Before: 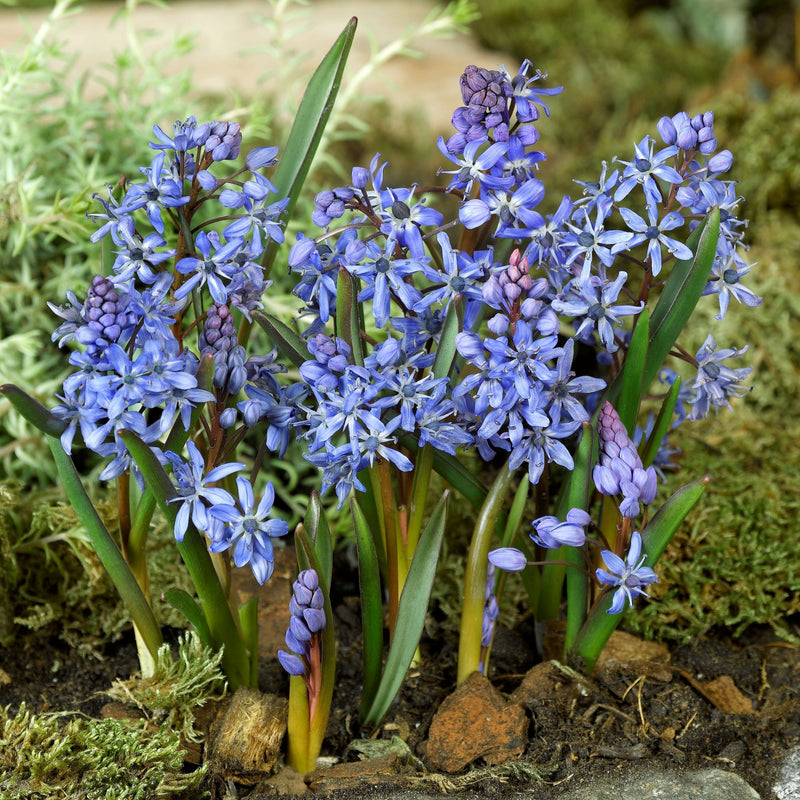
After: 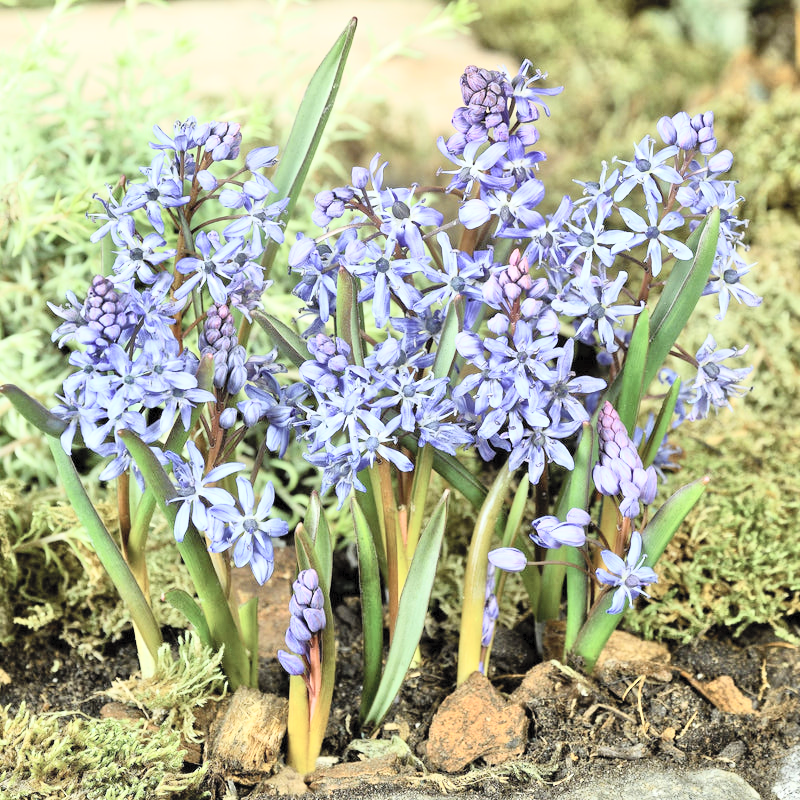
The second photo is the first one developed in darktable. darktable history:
contrast brightness saturation: contrast 0.443, brightness 0.55, saturation -0.207
tone equalizer: -7 EV 0.156 EV, -6 EV 0.595 EV, -5 EV 1.13 EV, -4 EV 1.34 EV, -3 EV 1.16 EV, -2 EV 0.6 EV, -1 EV 0.158 EV
